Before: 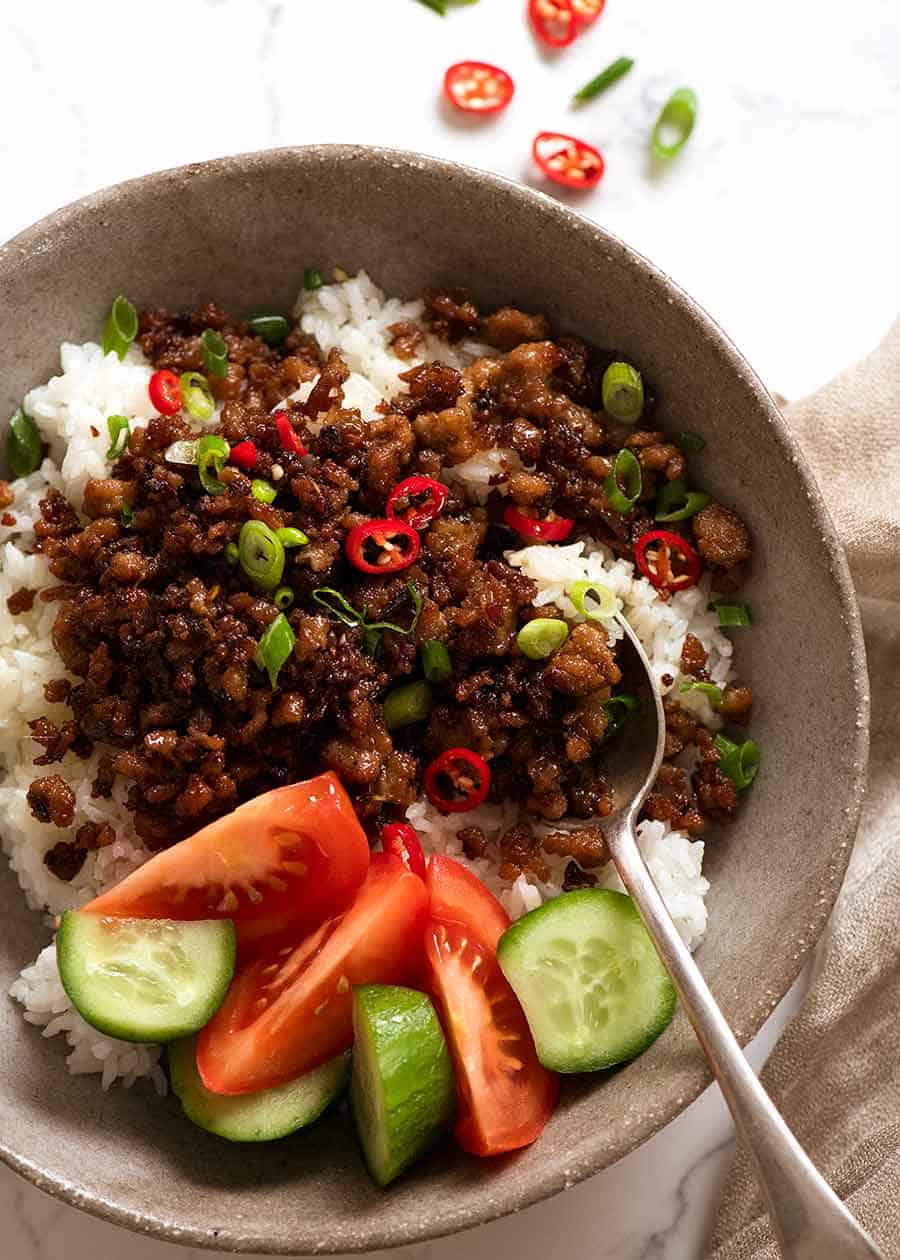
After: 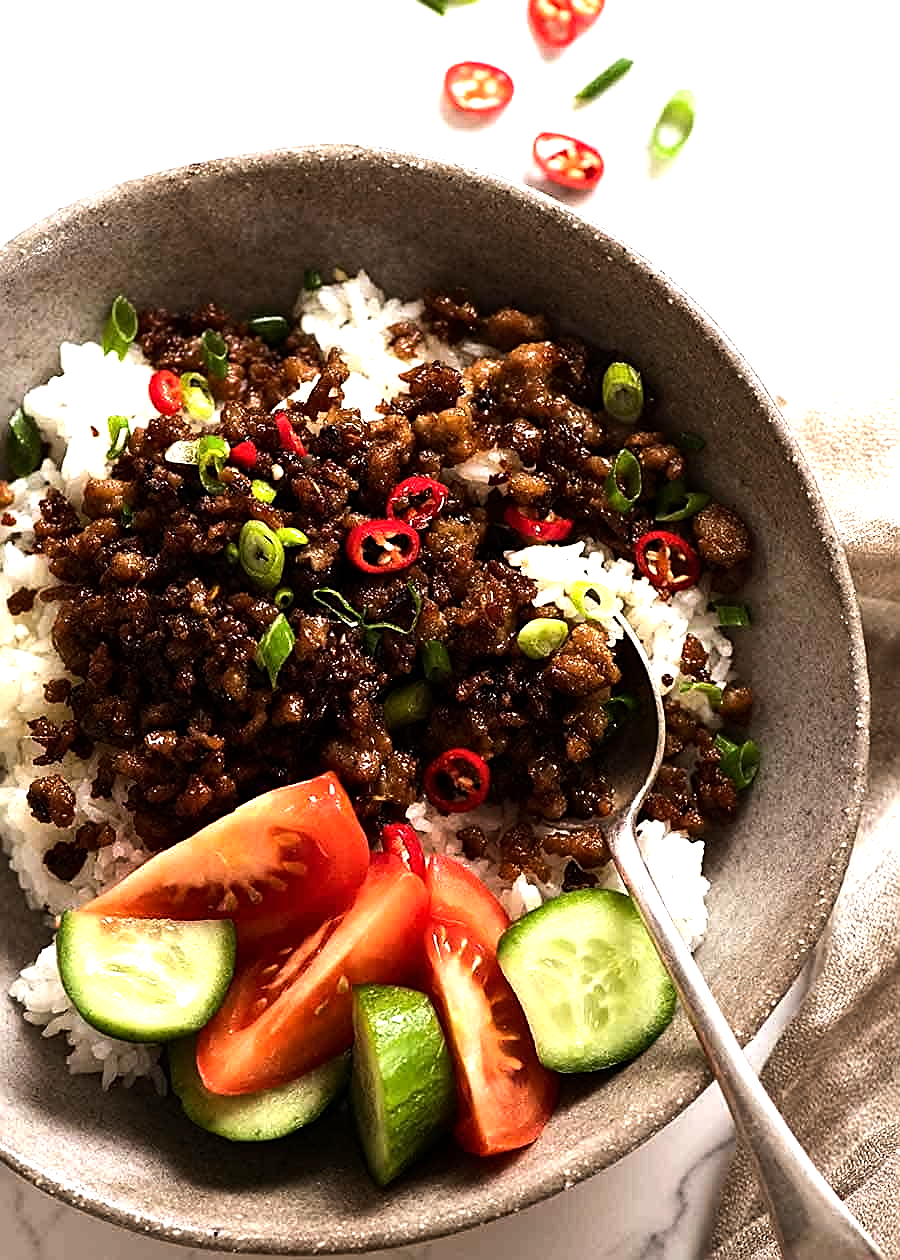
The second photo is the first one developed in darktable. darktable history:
tone equalizer: -8 EV -1.08 EV, -7 EV -1.01 EV, -6 EV -0.867 EV, -5 EV -0.578 EV, -3 EV 0.578 EV, -2 EV 0.867 EV, -1 EV 1.01 EV, +0 EV 1.08 EV, edges refinement/feathering 500, mask exposure compensation -1.57 EV, preserve details no
sharpen: on, module defaults
